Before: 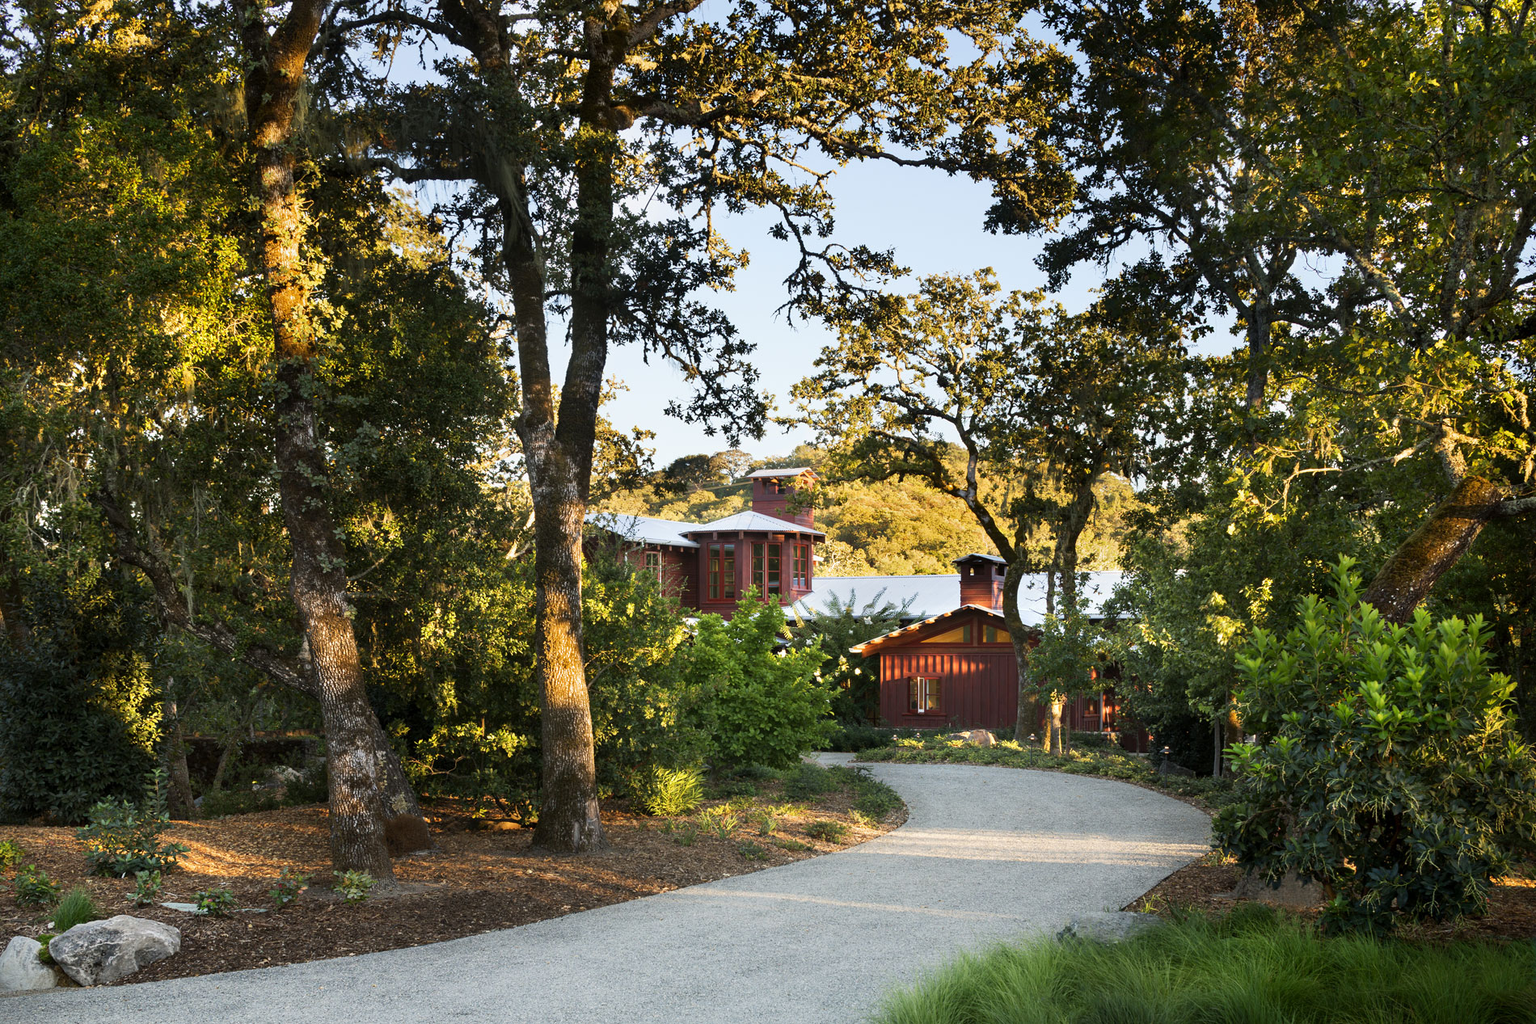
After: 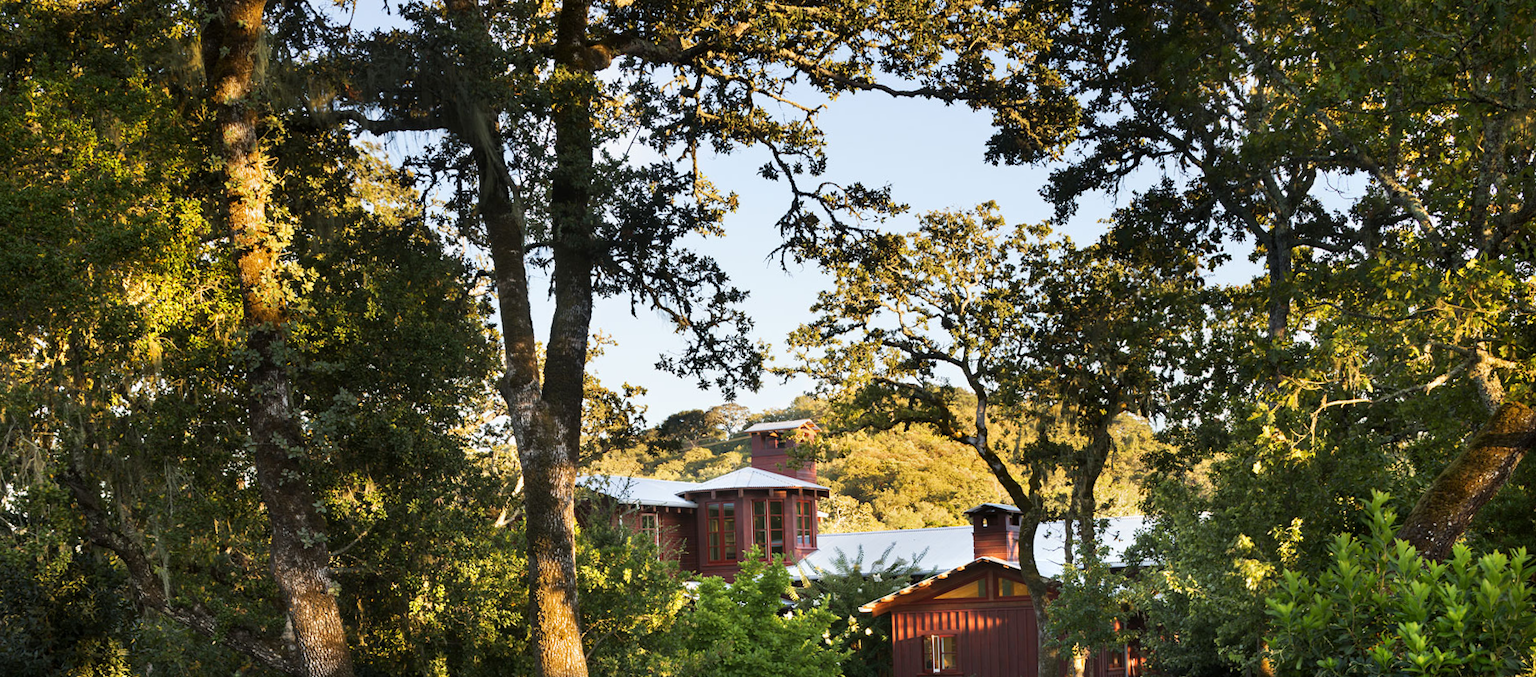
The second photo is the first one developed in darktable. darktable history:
rotate and perspective: rotation -2.12°, lens shift (vertical) 0.009, lens shift (horizontal) -0.008, automatic cropping original format, crop left 0.036, crop right 0.964, crop top 0.05, crop bottom 0.959
crop and rotate: top 4.848%, bottom 29.503%
tone equalizer: on, module defaults
